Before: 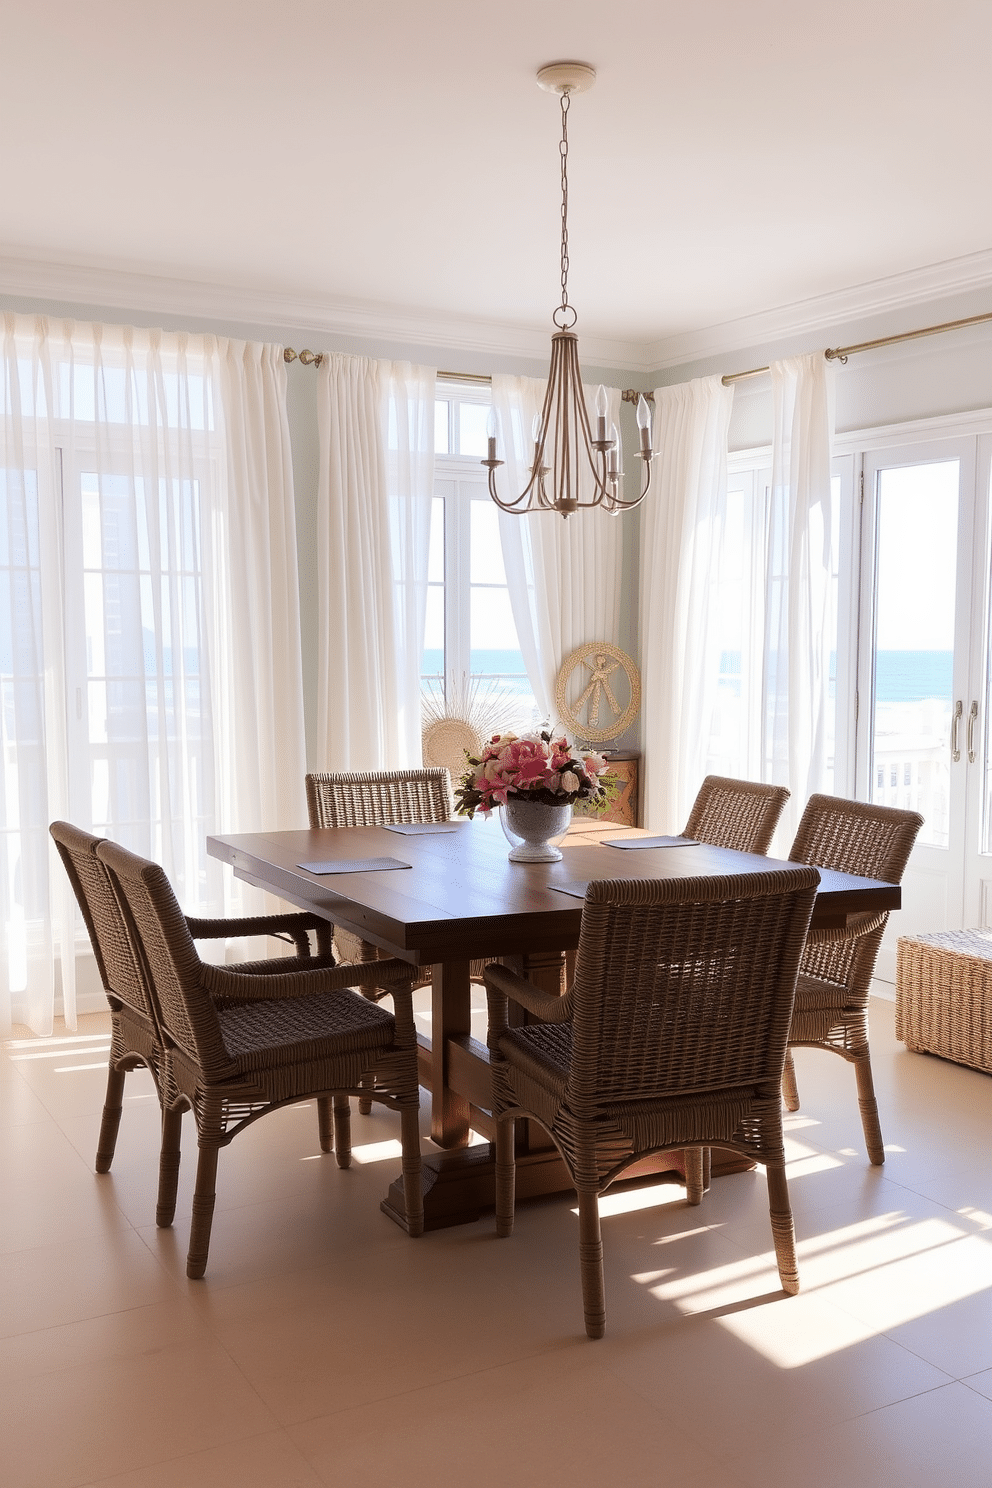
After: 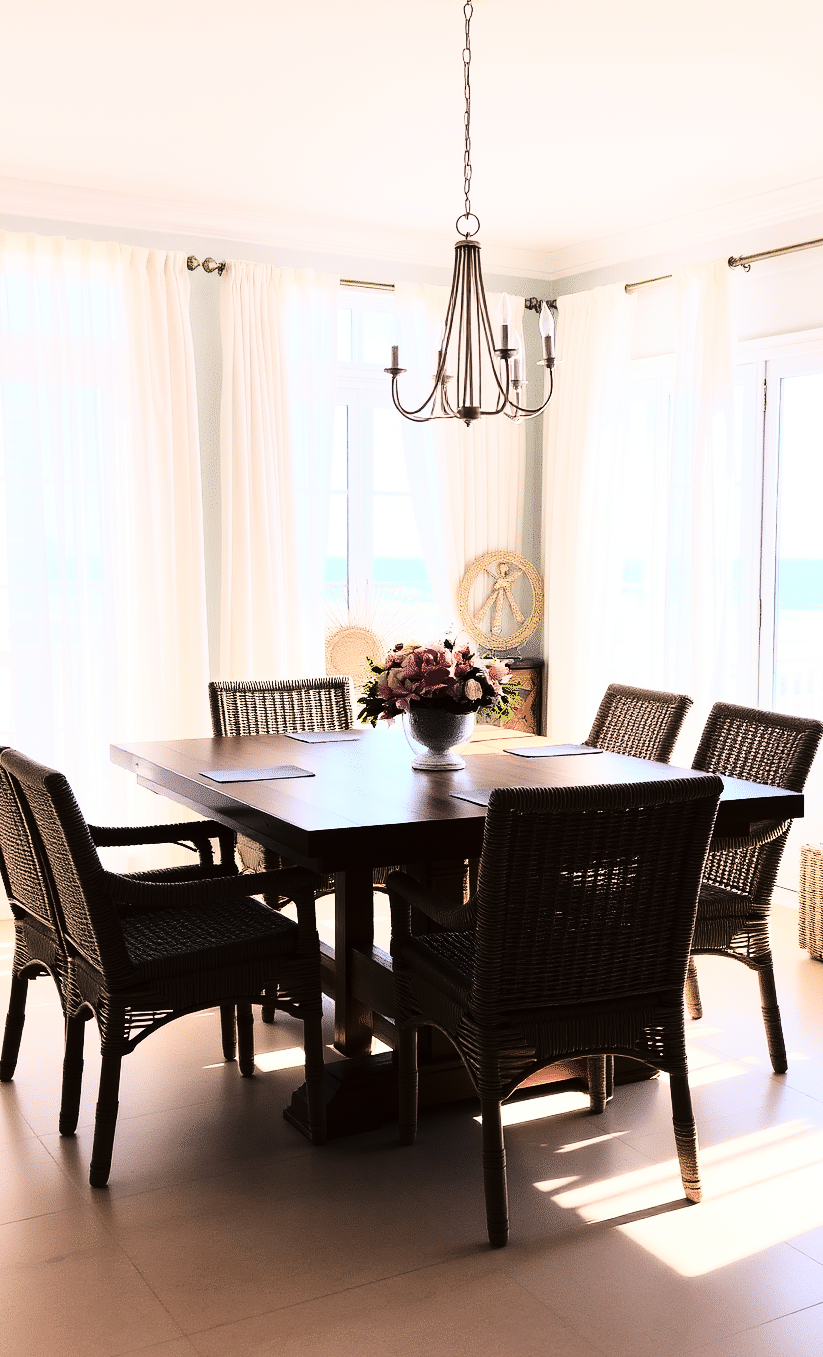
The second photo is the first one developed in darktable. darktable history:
crop: left 9.791%, top 6.236%, right 7.185%, bottom 2.507%
tone curve: curves: ch0 [(0, 0) (0.003, 0.005) (0.011, 0.008) (0.025, 0.01) (0.044, 0.014) (0.069, 0.017) (0.1, 0.022) (0.136, 0.028) (0.177, 0.037) (0.224, 0.049) (0.277, 0.091) (0.335, 0.168) (0.399, 0.292) (0.468, 0.463) (0.543, 0.637) (0.623, 0.792) (0.709, 0.903) (0.801, 0.963) (0.898, 0.985) (1, 1)], color space Lab, linked channels, preserve colors none
